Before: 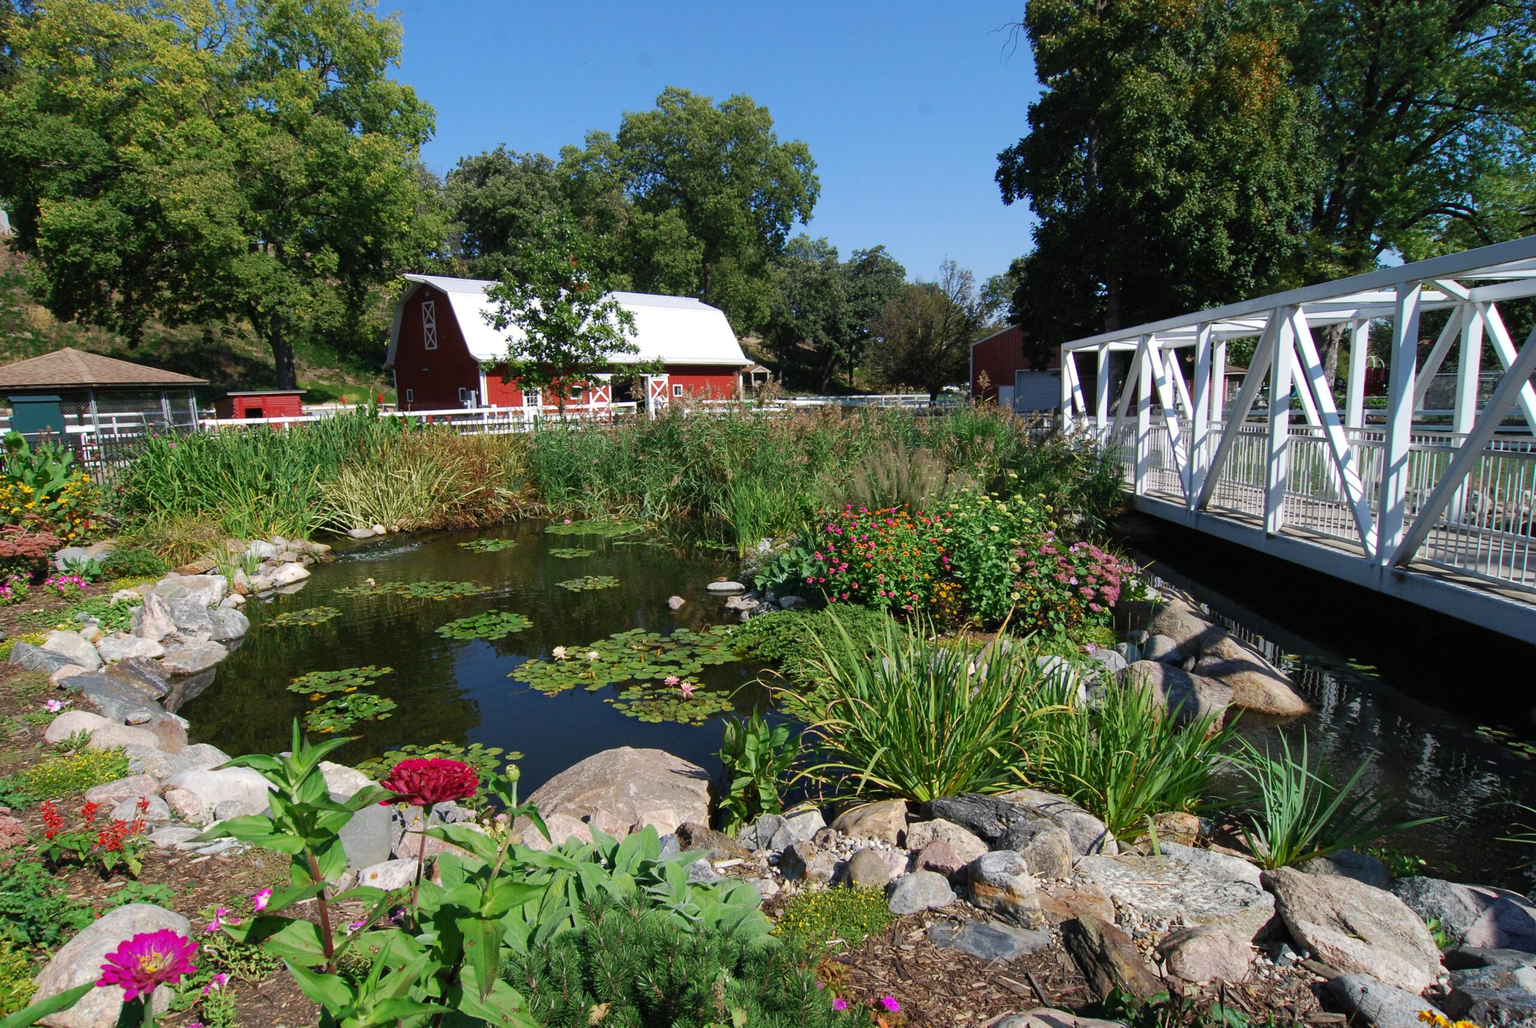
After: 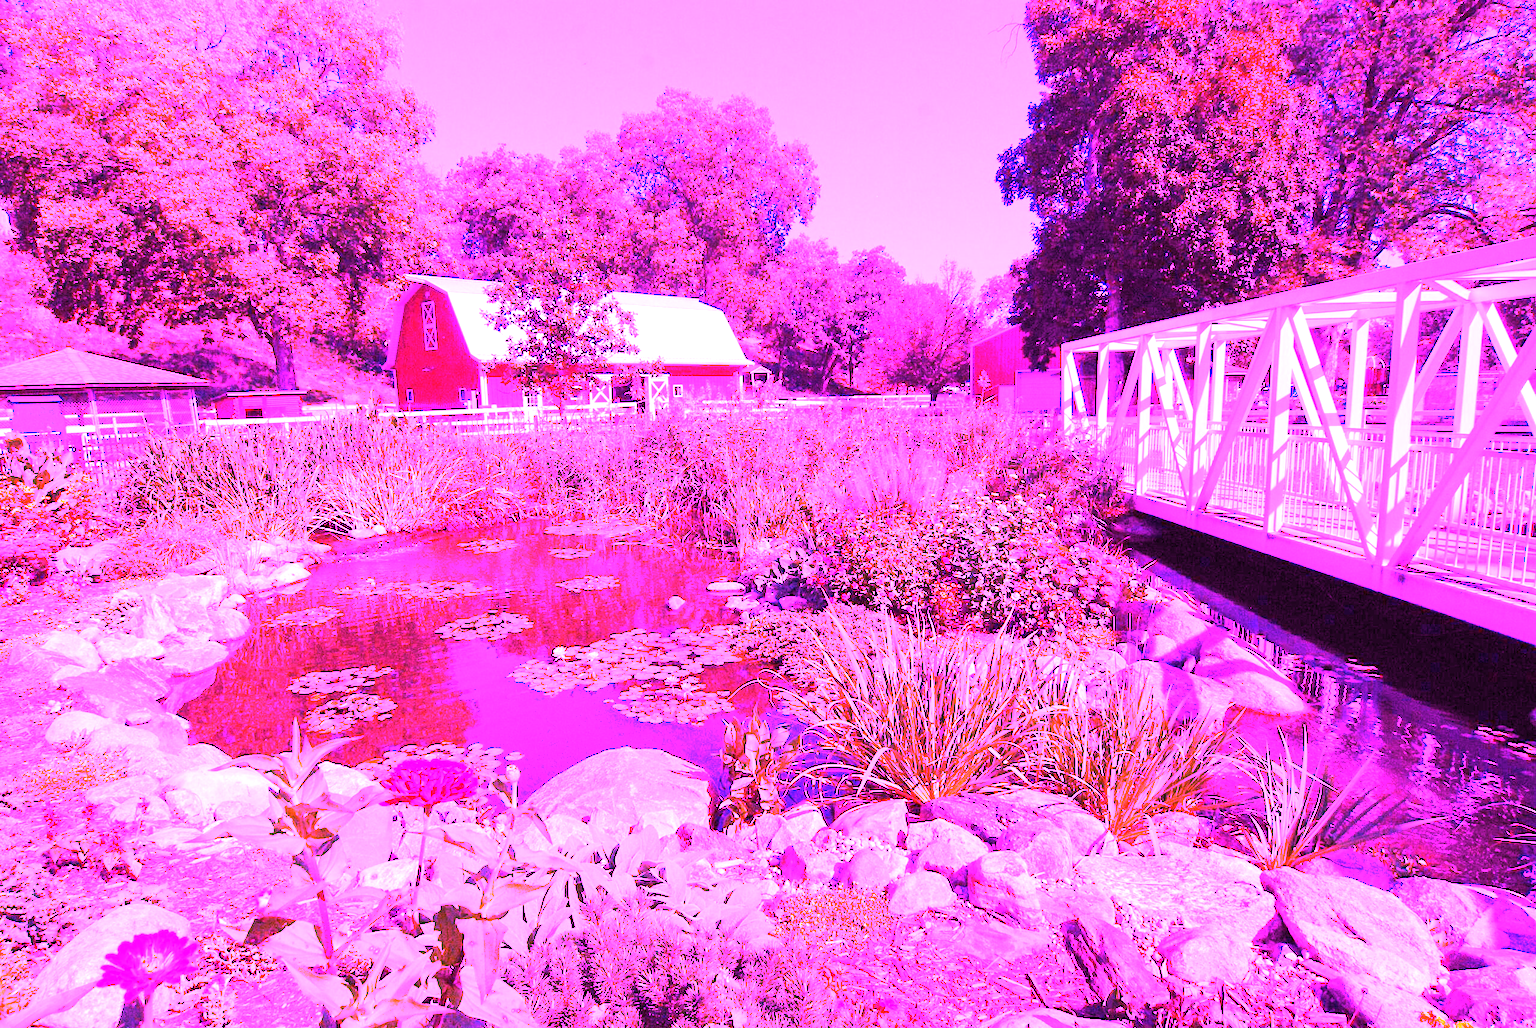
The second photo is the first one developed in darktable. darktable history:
white balance: red 8, blue 8
tone equalizer: on, module defaults
exposure: exposure 0.217 EV, compensate highlight preservation false
